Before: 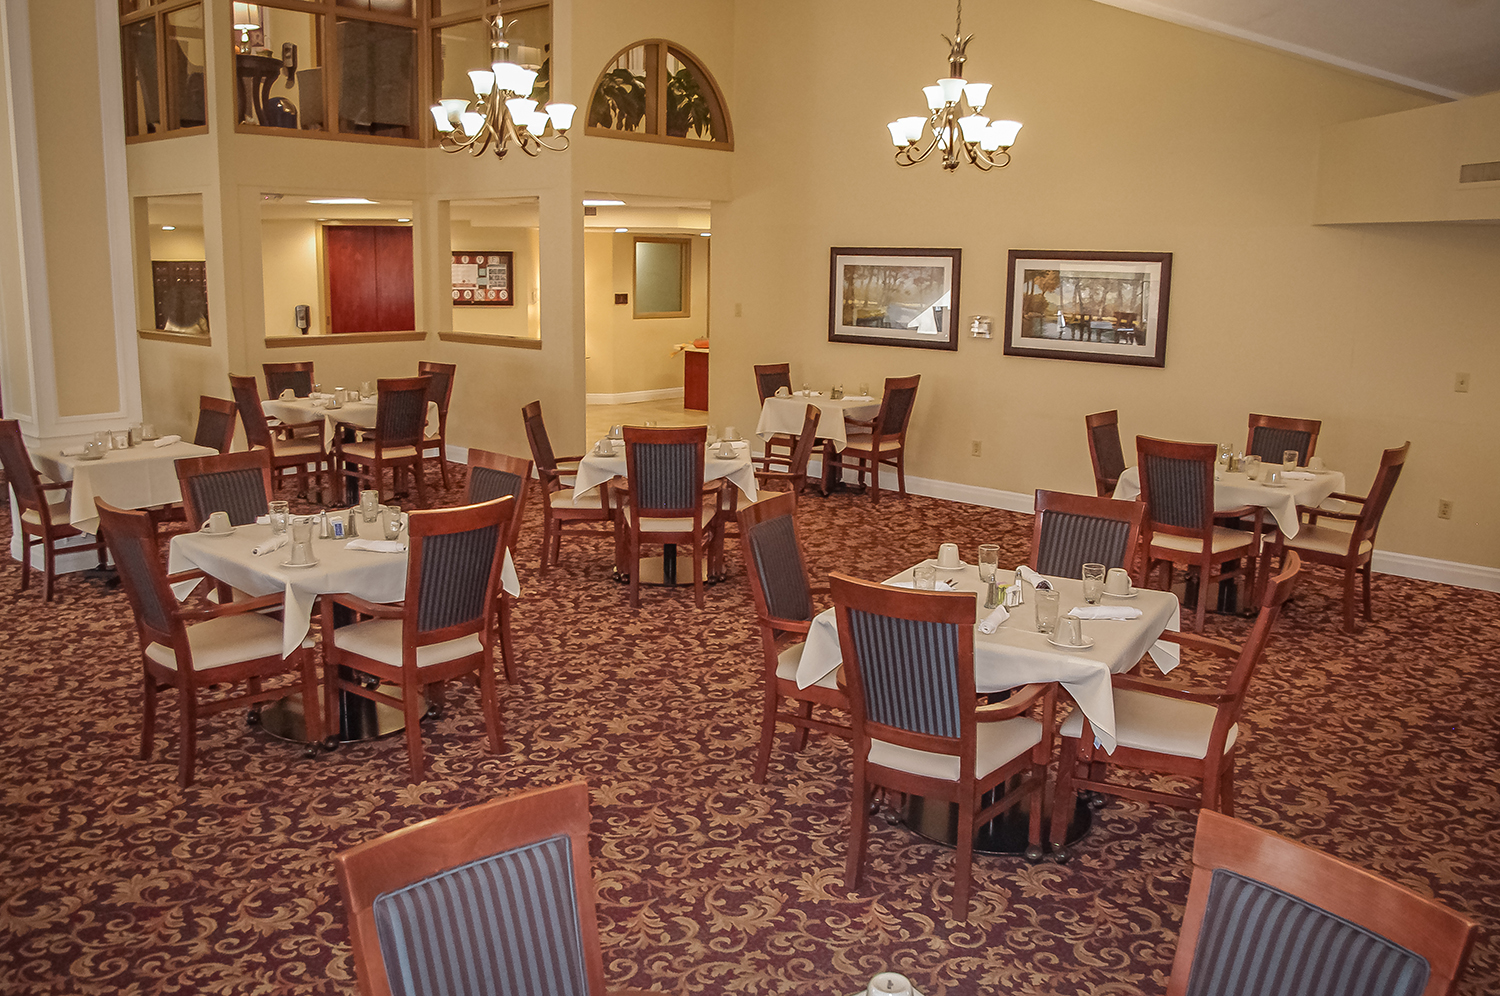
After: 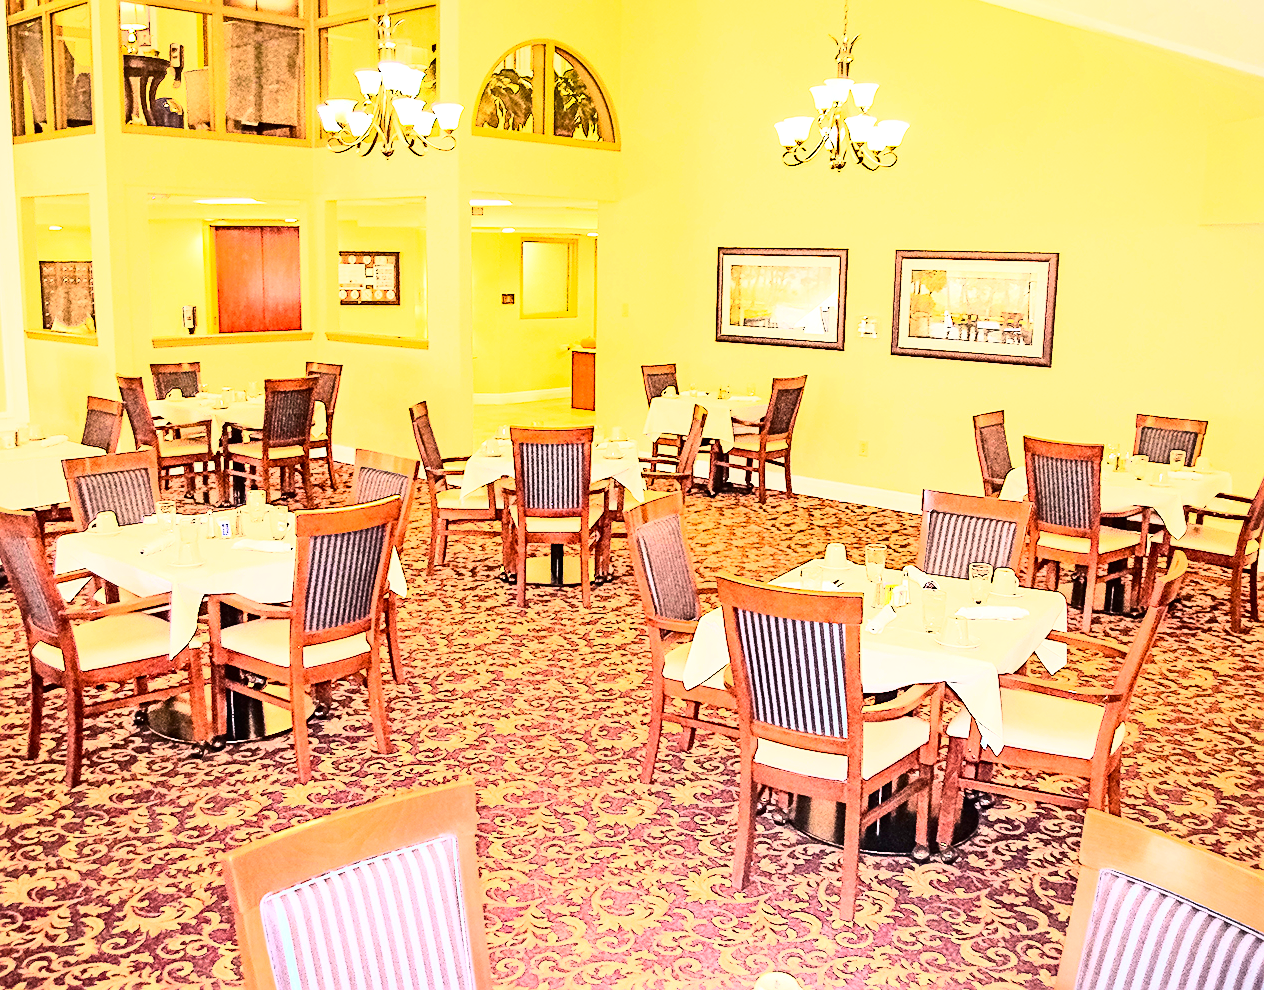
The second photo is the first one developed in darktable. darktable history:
sharpen: on, module defaults
crop: left 7.598%, right 7.873%
rgb curve: curves: ch0 [(0, 0) (0.21, 0.15) (0.24, 0.21) (0.5, 0.75) (0.75, 0.96) (0.89, 0.99) (1, 1)]; ch1 [(0, 0.02) (0.21, 0.13) (0.25, 0.2) (0.5, 0.67) (0.75, 0.9) (0.89, 0.97) (1, 1)]; ch2 [(0, 0.02) (0.21, 0.13) (0.25, 0.2) (0.5, 0.67) (0.75, 0.9) (0.89, 0.97) (1, 1)], compensate middle gray true
contrast brightness saturation: contrast 0.28
exposure: black level correction 0, exposure 1.675 EV, compensate exposure bias true, compensate highlight preservation false
color balance rgb: perceptual saturation grading › global saturation 25%, global vibrance 20%
